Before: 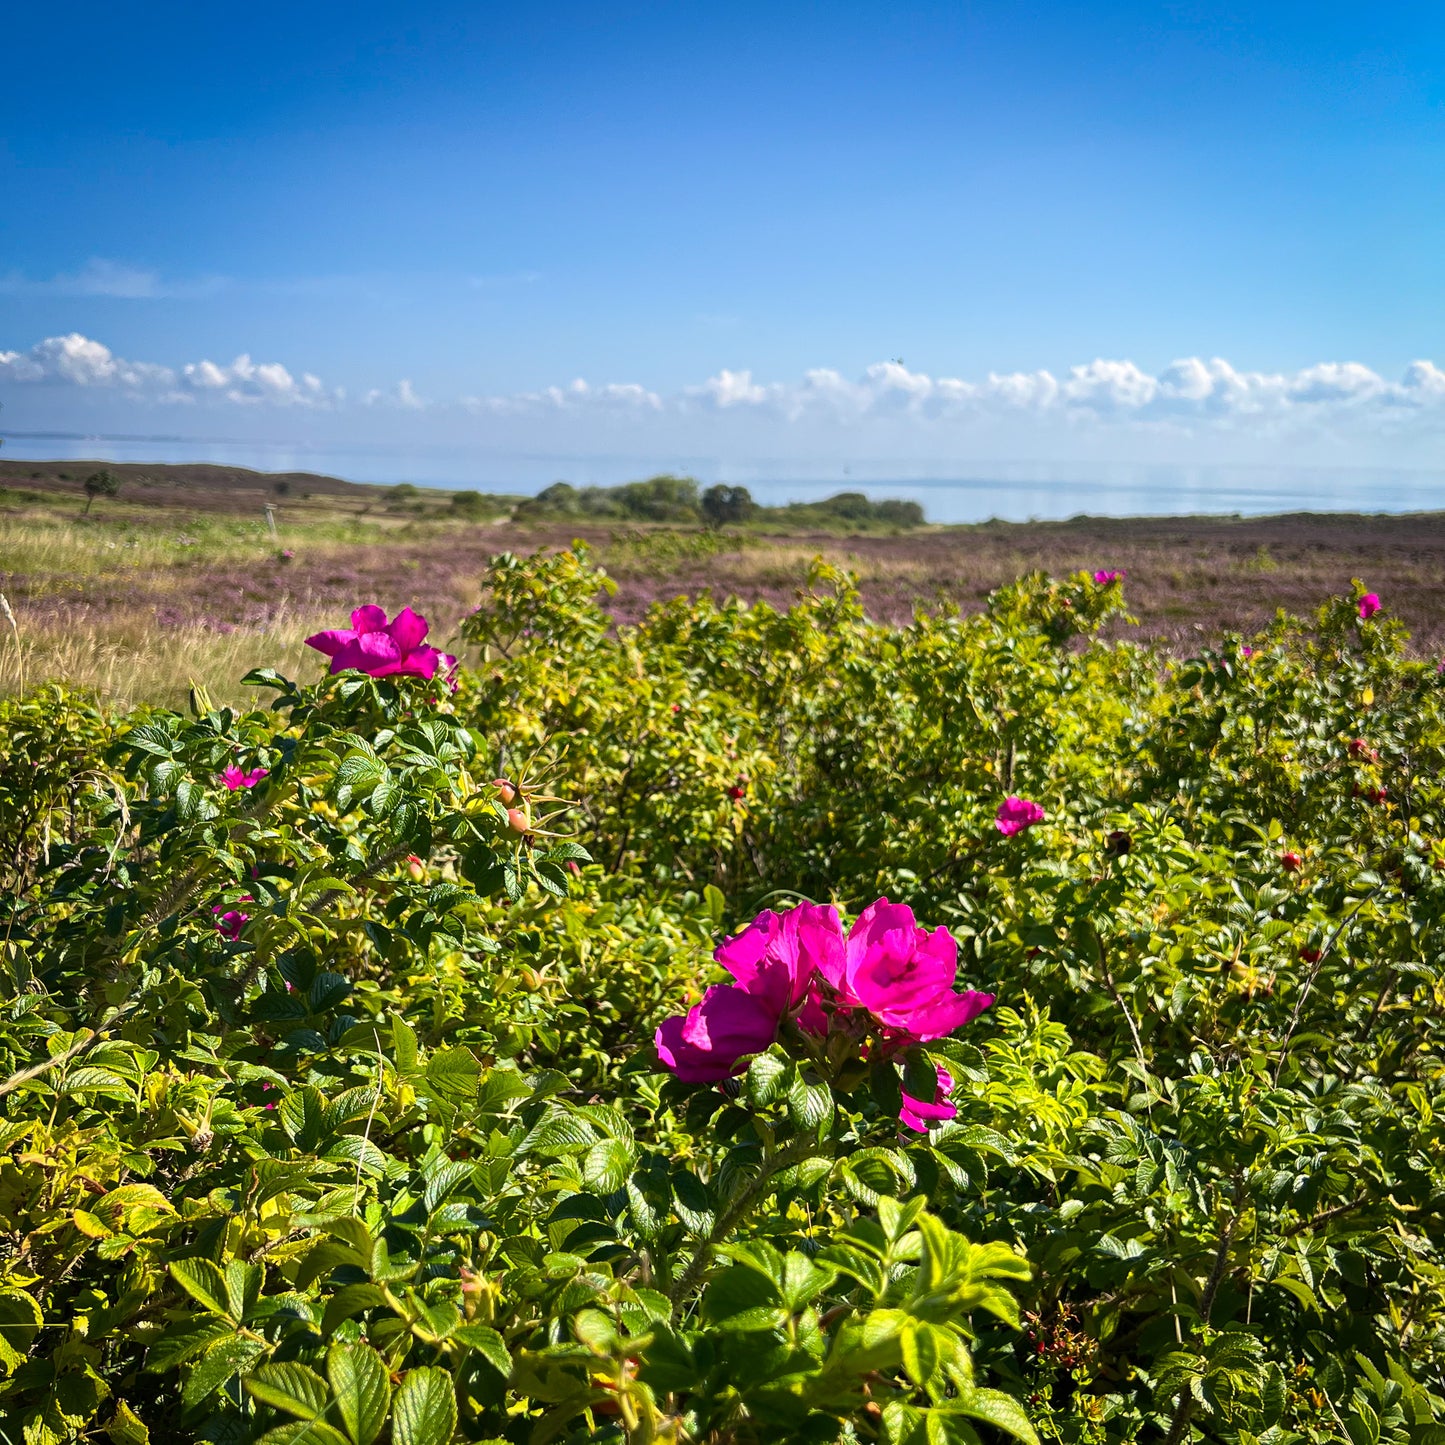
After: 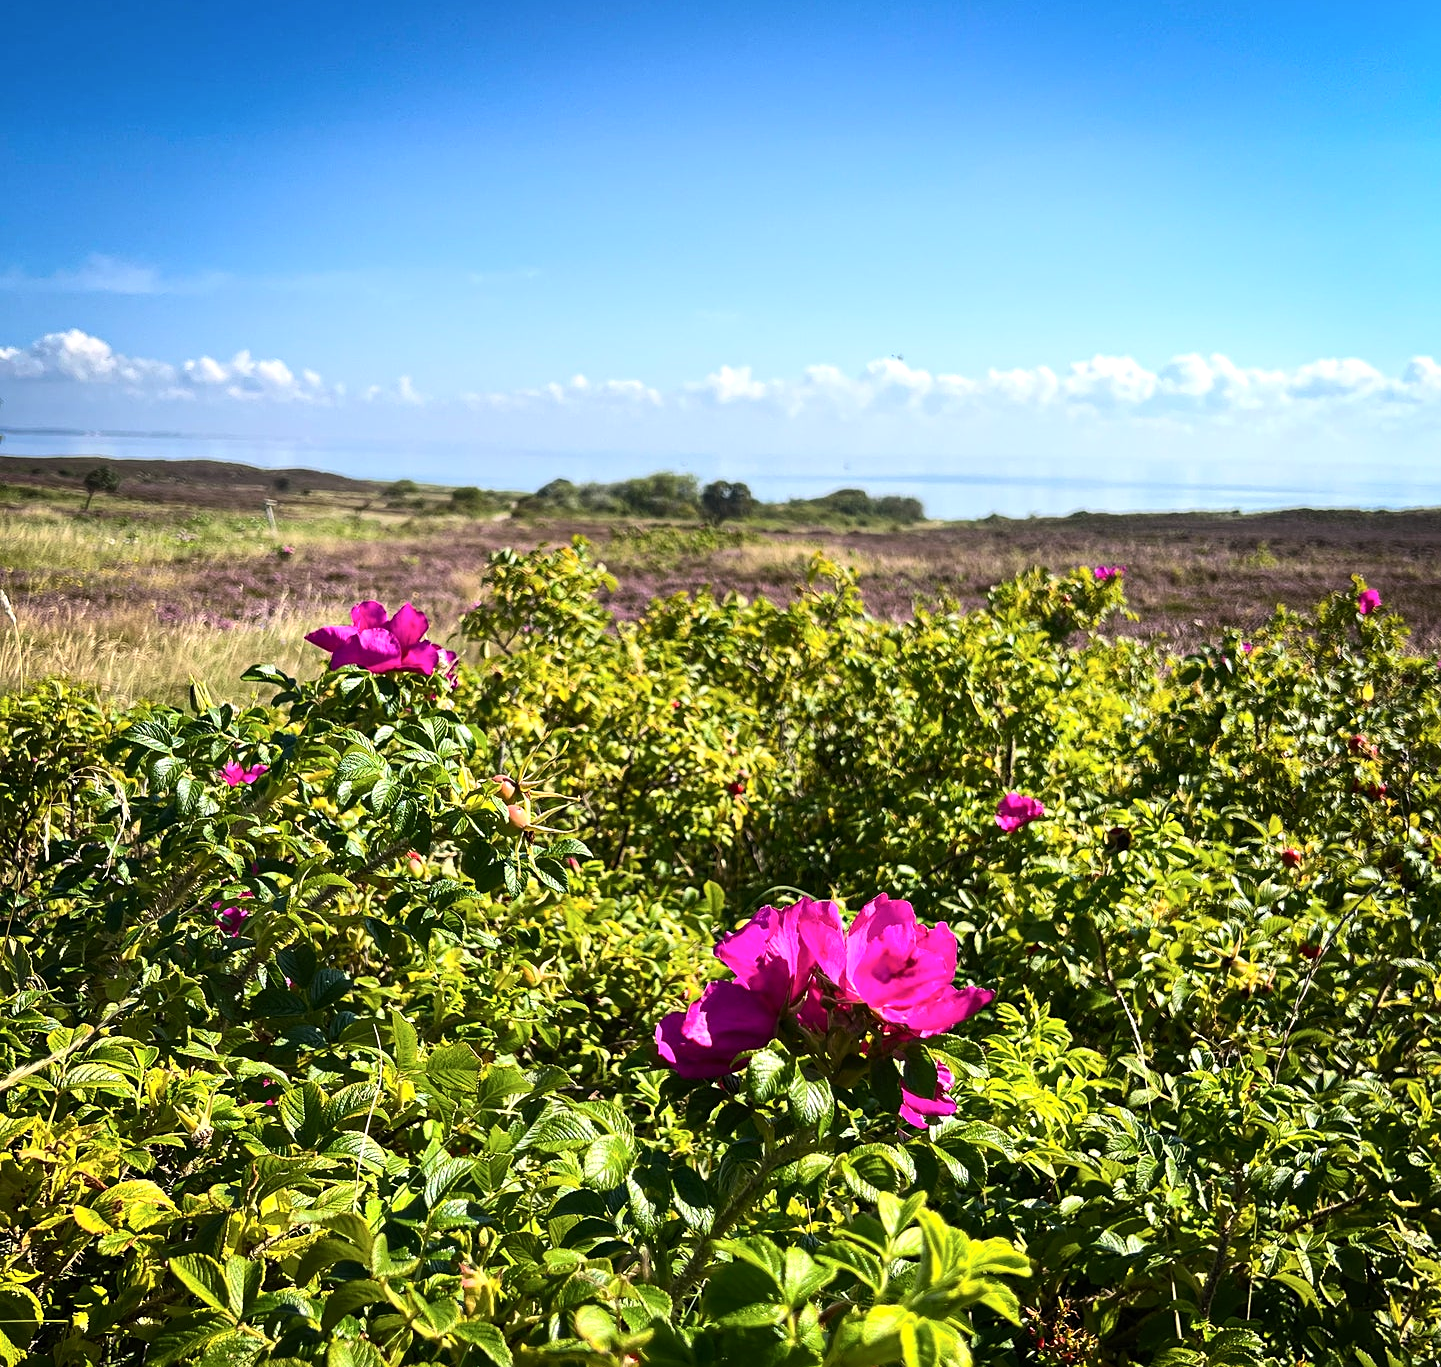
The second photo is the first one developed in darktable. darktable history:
contrast brightness saturation: contrast 0.152, brightness 0.051
tone equalizer: -8 EV -0.438 EV, -7 EV -0.356 EV, -6 EV -0.343 EV, -5 EV -0.24 EV, -3 EV 0.189 EV, -2 EV 0.316 EV, -1 EV 0.39 EV, +0 EV 0.444 EV, edges refinement/feathering 500, mask exposure compensation -1.57 EV, preserve details no
sharpen: amount 0.213
crop: top 0.332%, right 0.257%, bottom 5.017%
